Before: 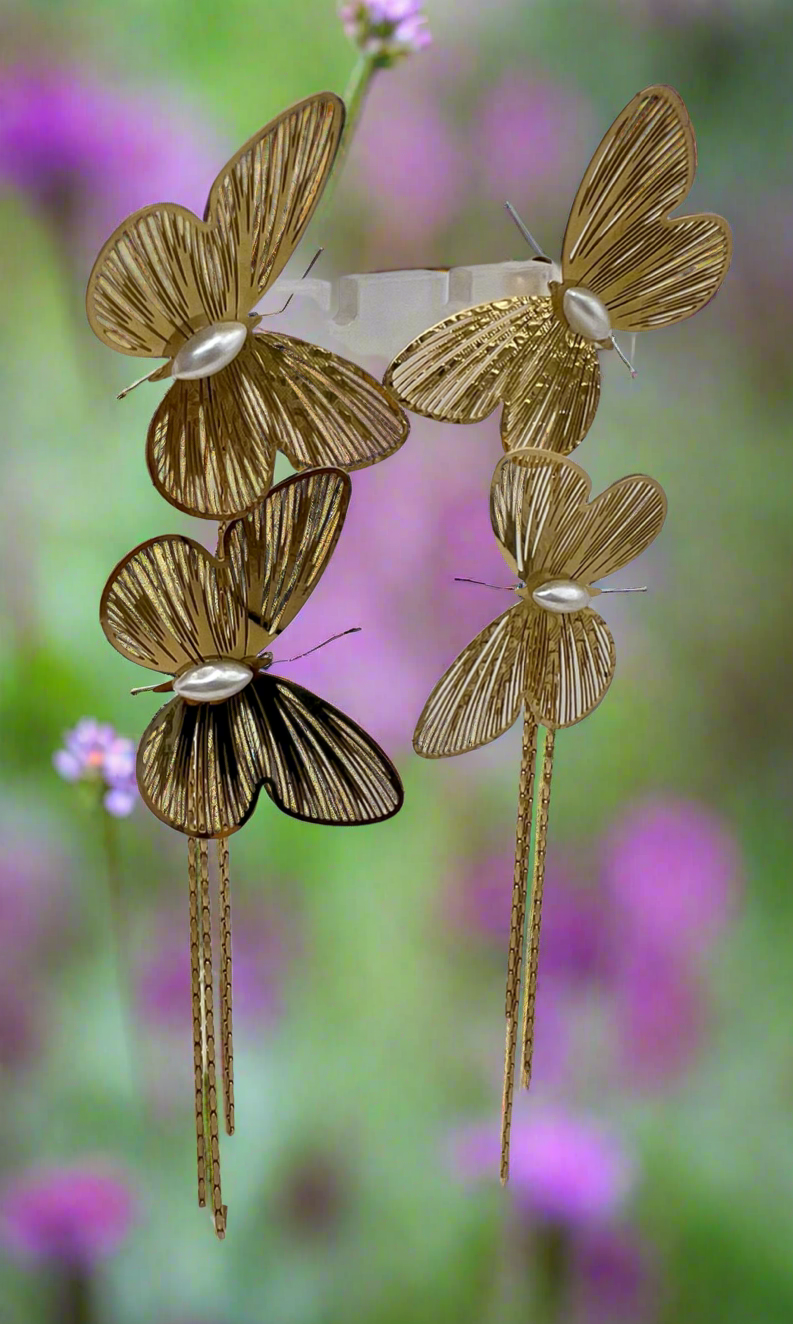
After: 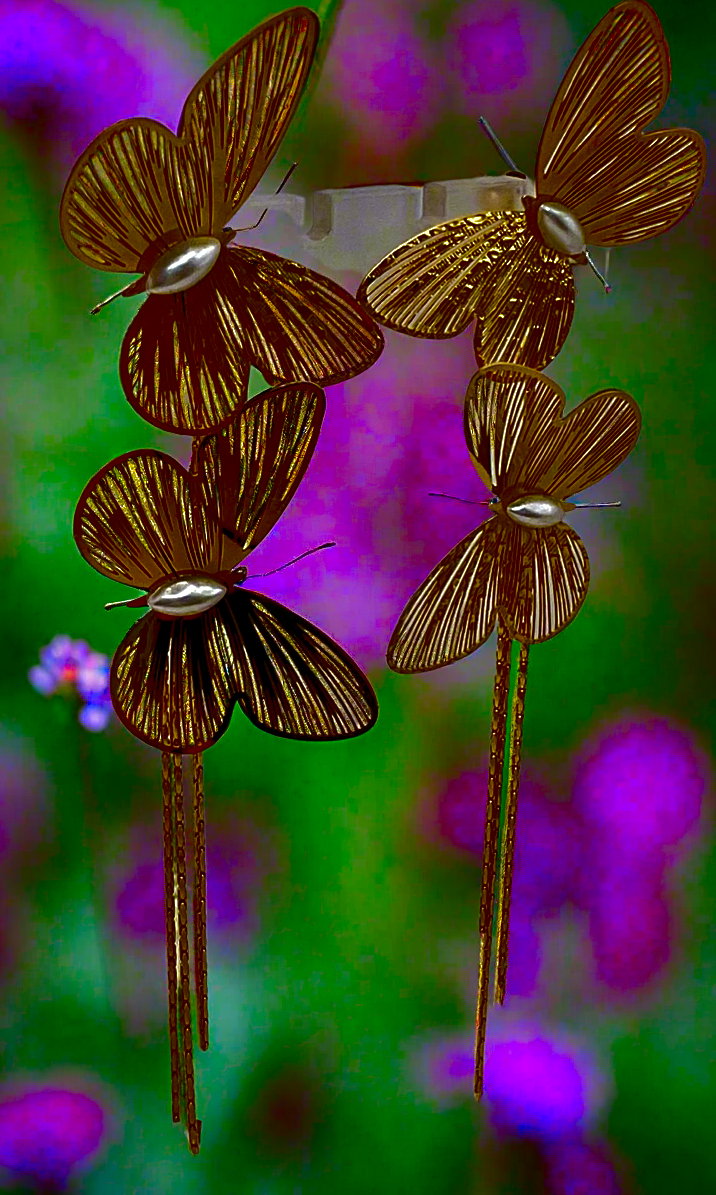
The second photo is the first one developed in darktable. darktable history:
shadows and highlights: on, module defaults
contrast brightness saturation: brightness -1, saturation 1
exposure: exposure 0.161 EV, compensate highlight preservation false
crop: left 3.305%, top 6.436%, right 6.389%, bottom 3.258%
sharpen: on, module defaults
